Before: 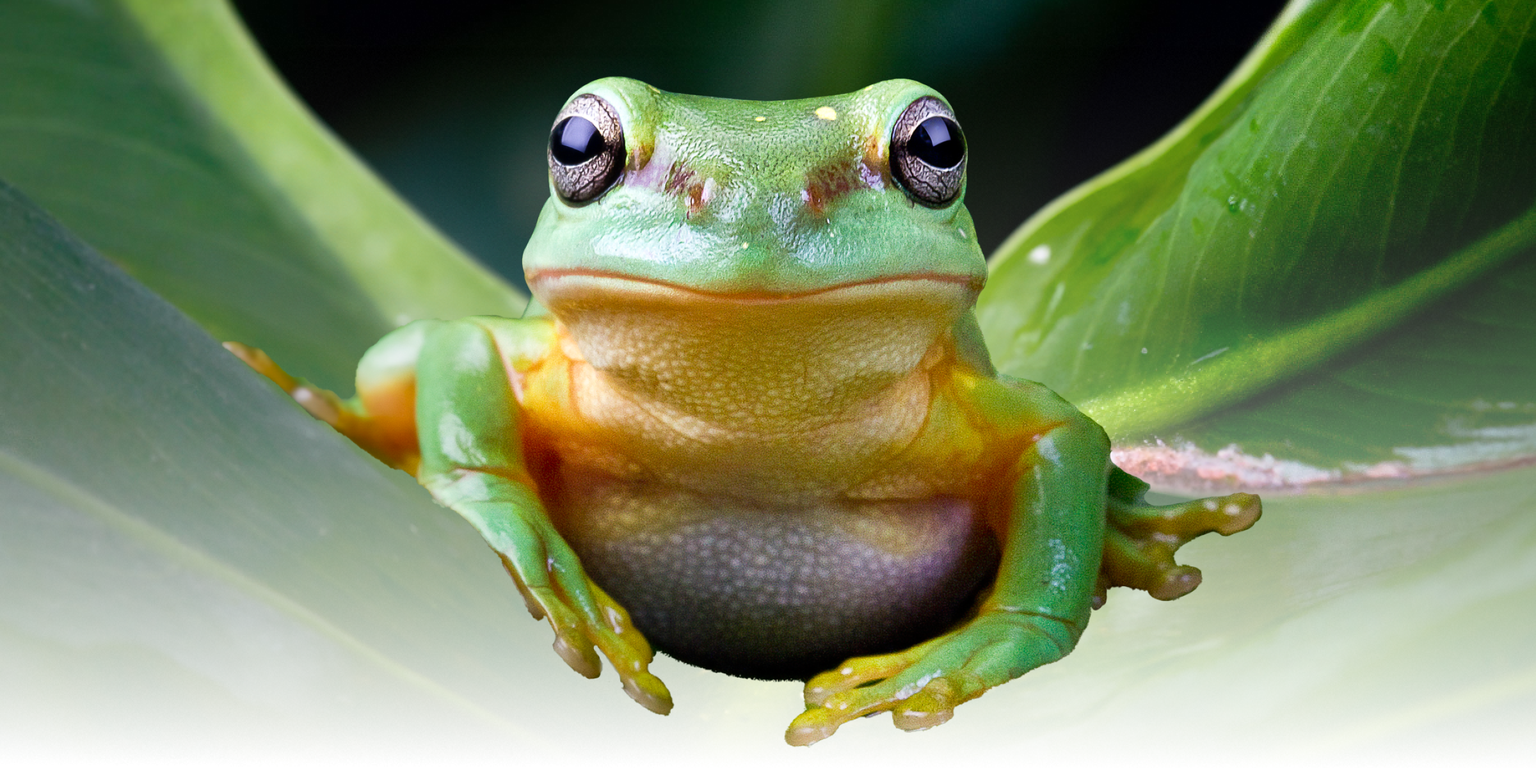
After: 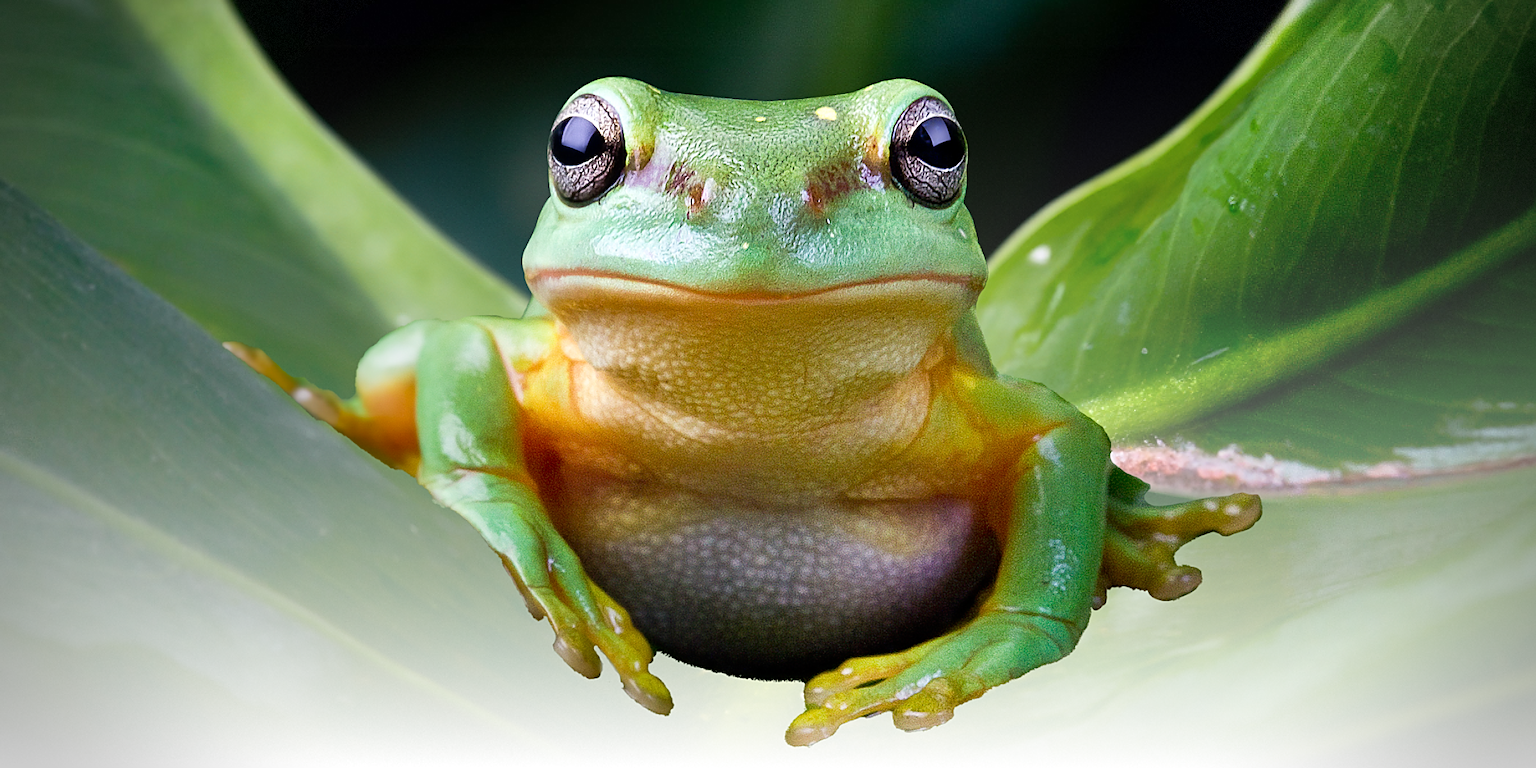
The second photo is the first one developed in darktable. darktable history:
vignetting: fall-off start 90.14%, fall-off radius 38.64%, brightness -0.398, saturation -0.307, width/height ratio 1.214, shape 1.3, dithering 8-bit output
sharpen: on, module defaults
